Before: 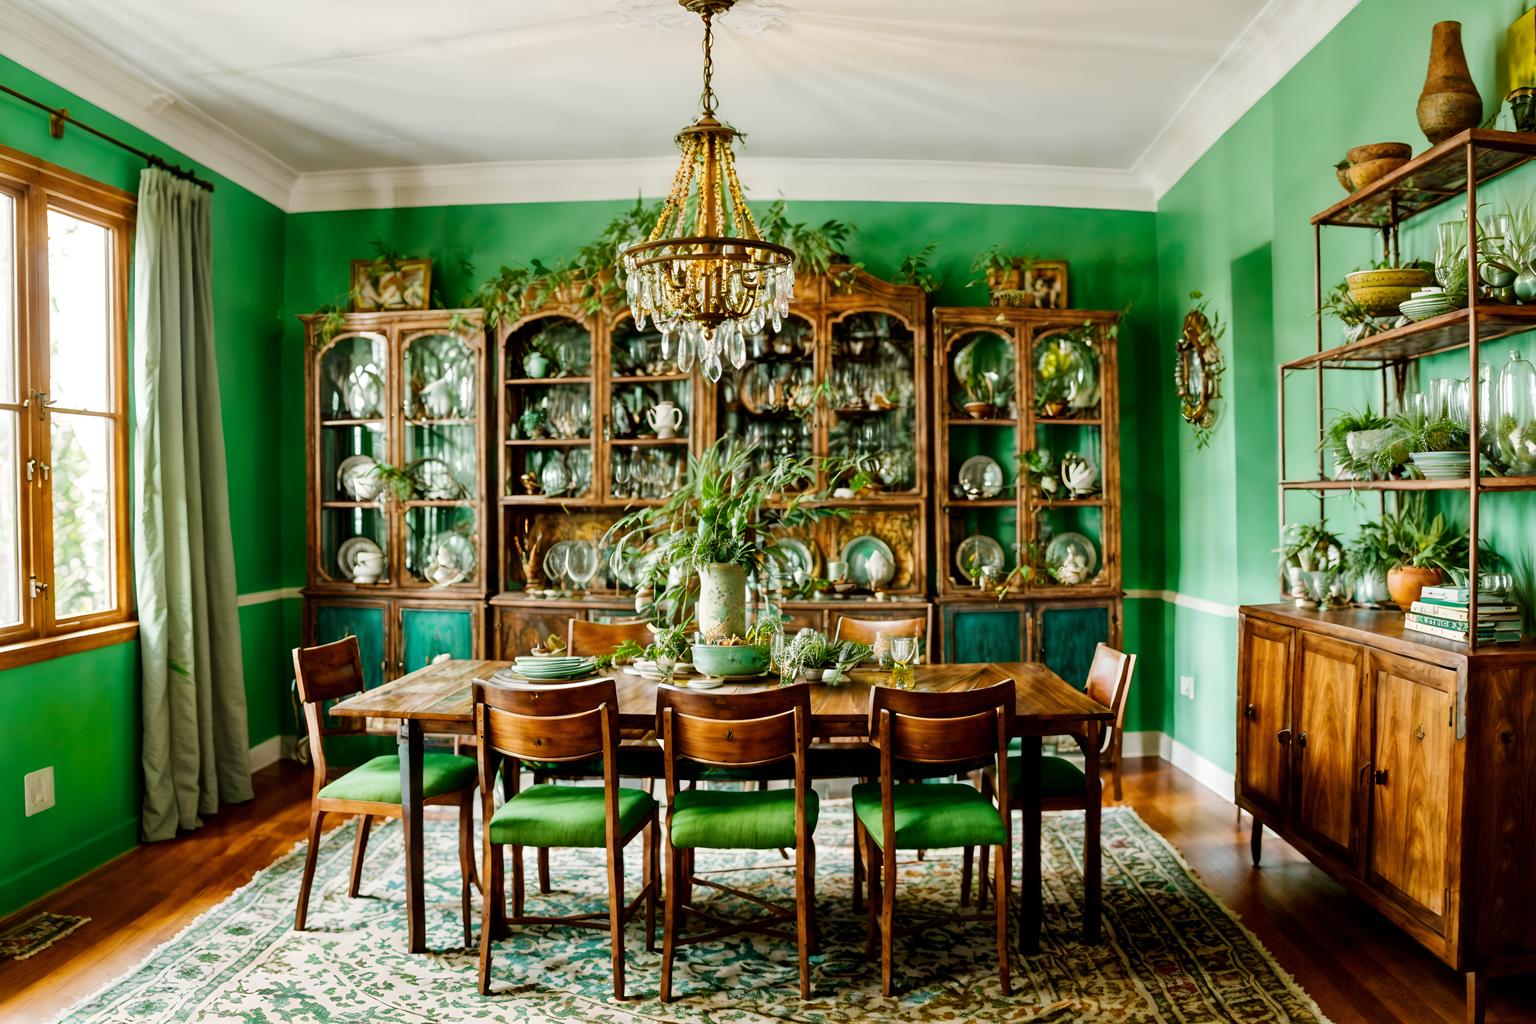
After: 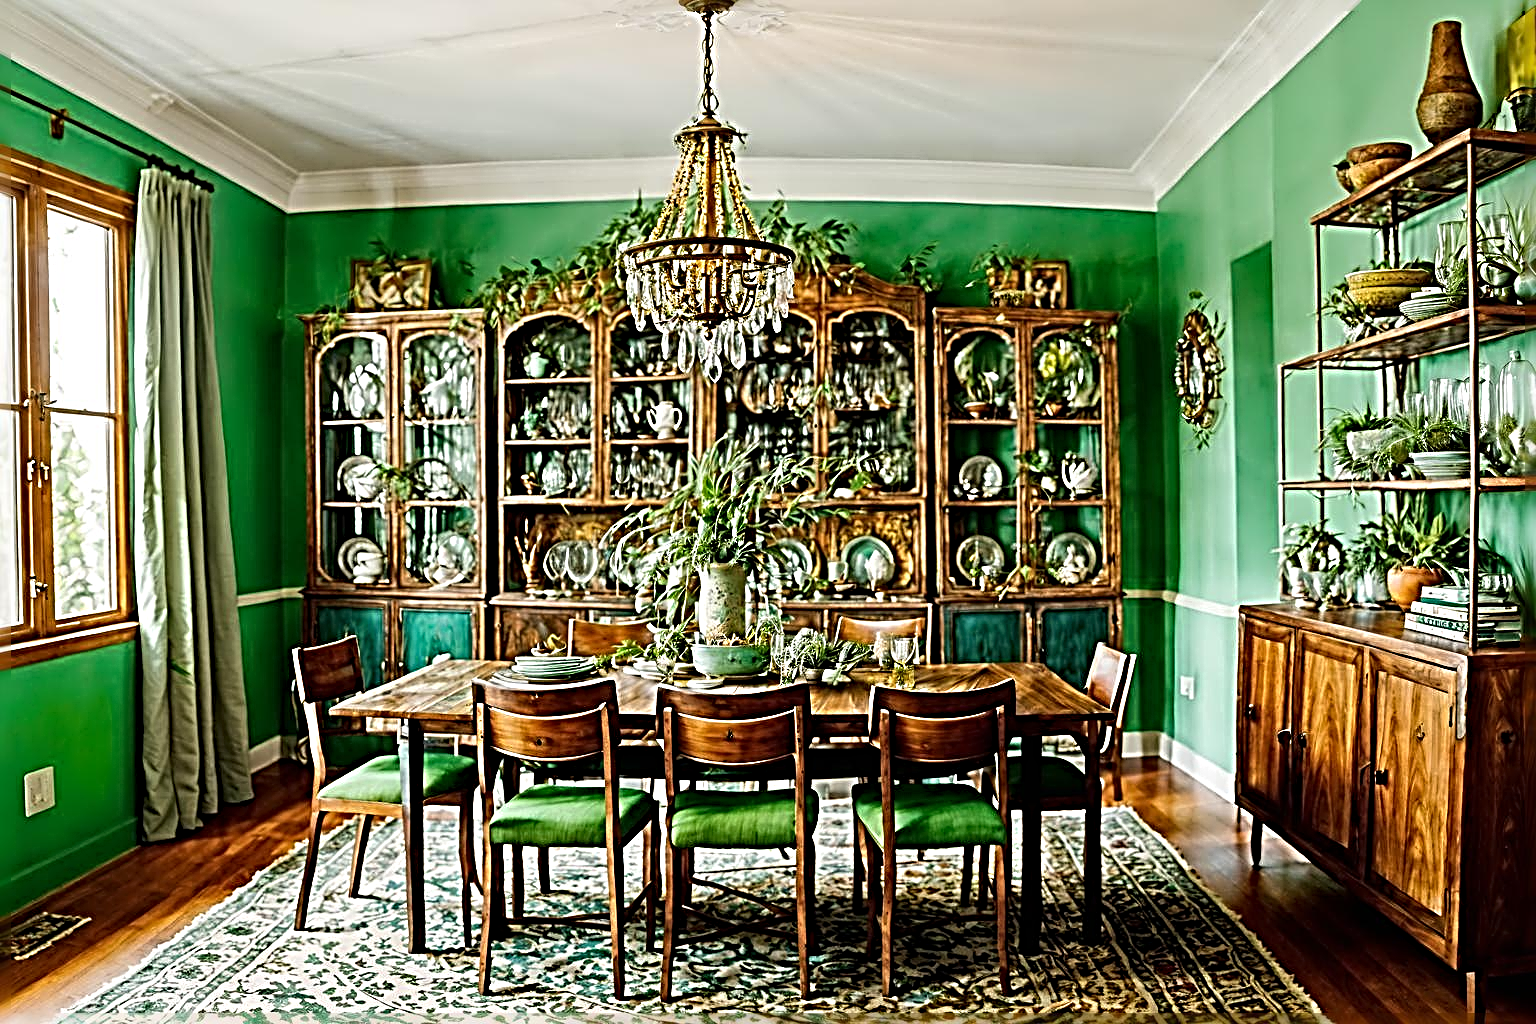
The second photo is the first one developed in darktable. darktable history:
sharpen: radius 4.053, amount 1.989
